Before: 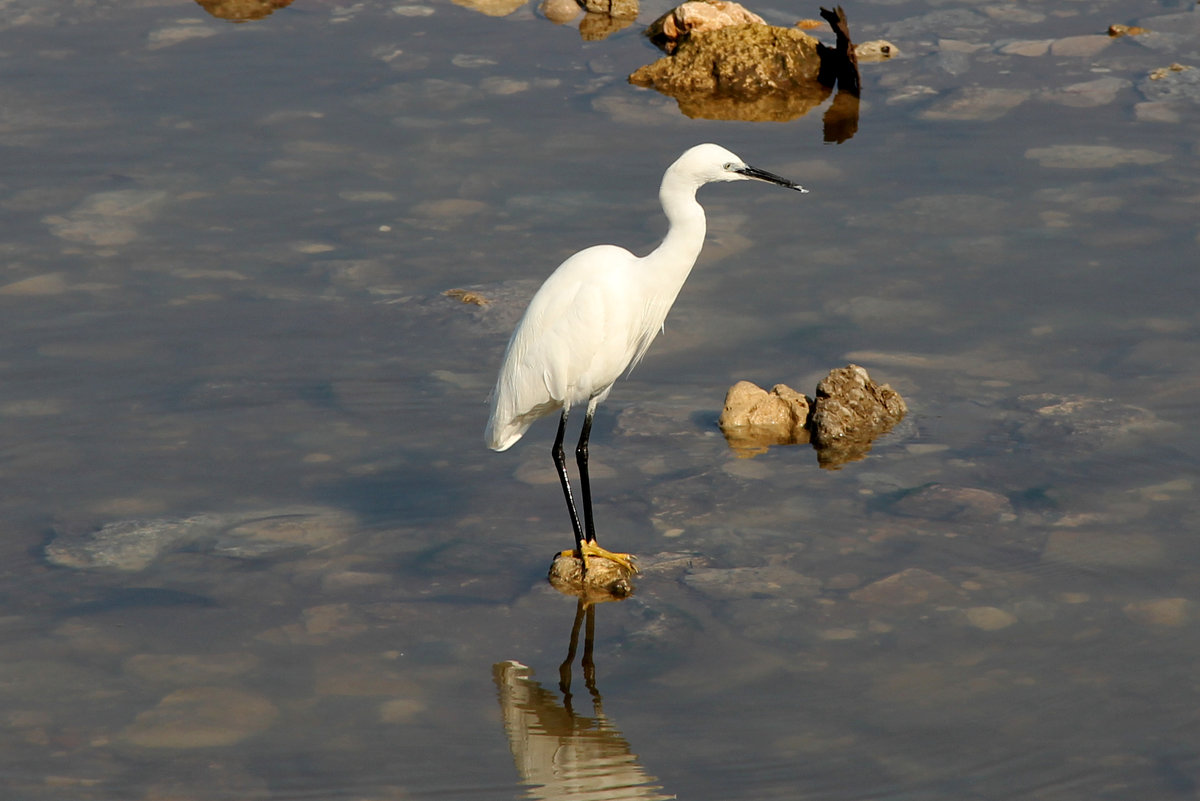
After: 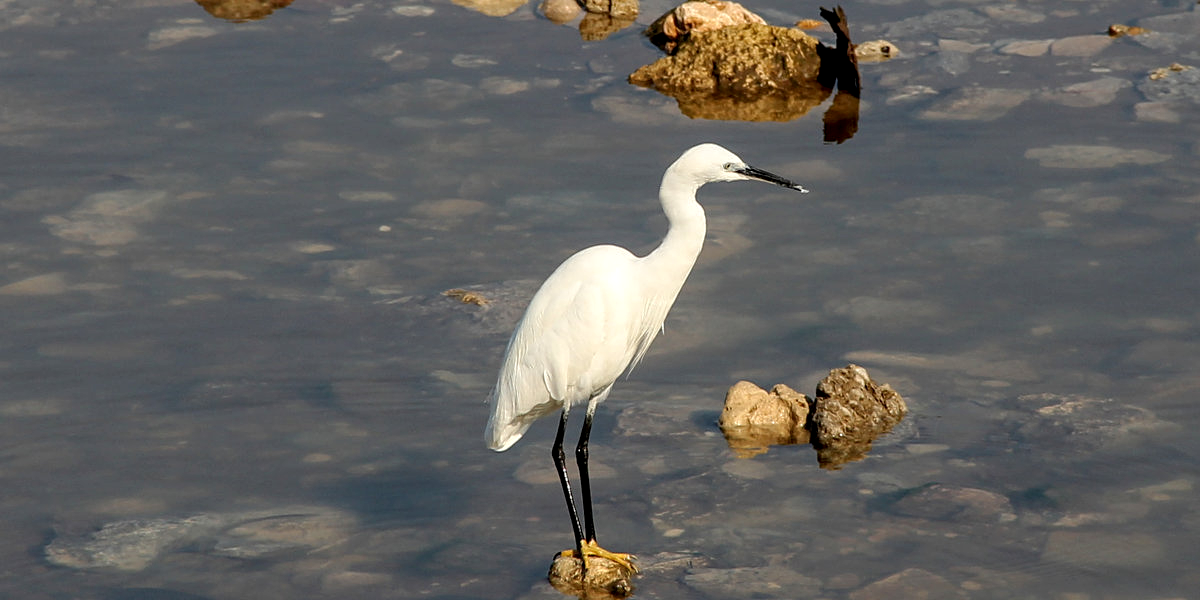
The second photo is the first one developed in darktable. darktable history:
local contrast: highlights 53%, shadows 52%, detail 130%, midtone range 0.458
sharpen: amount 0.203
crop: bottom 24.992%
